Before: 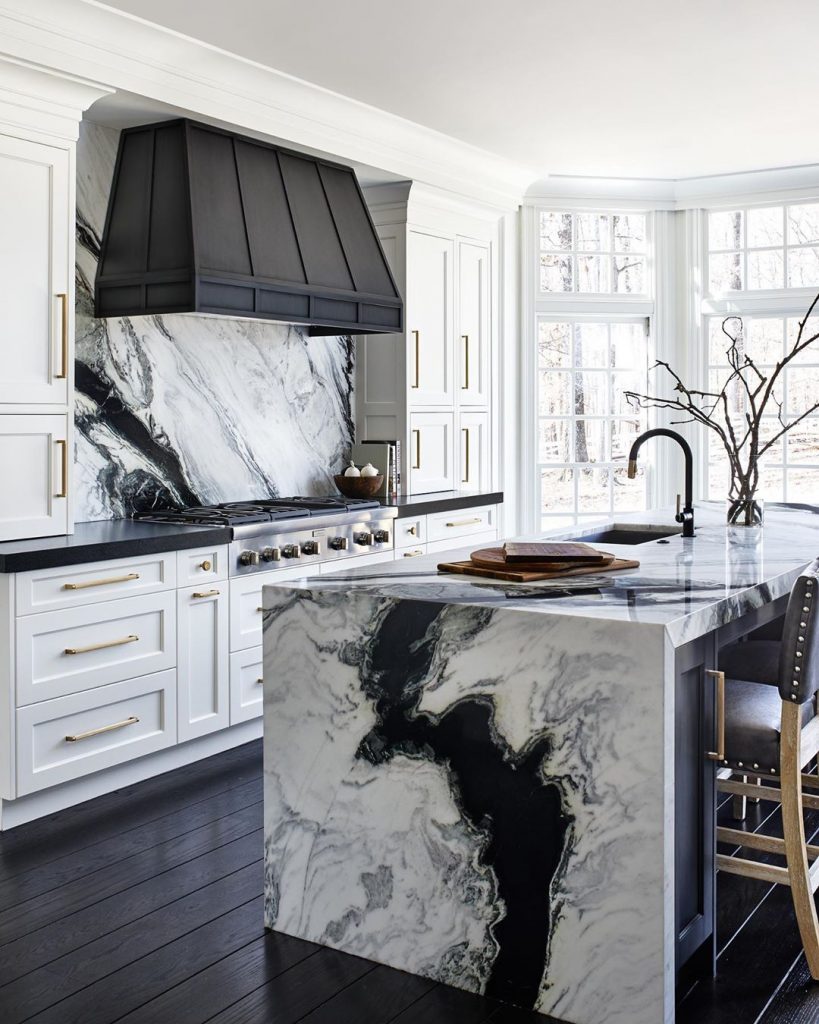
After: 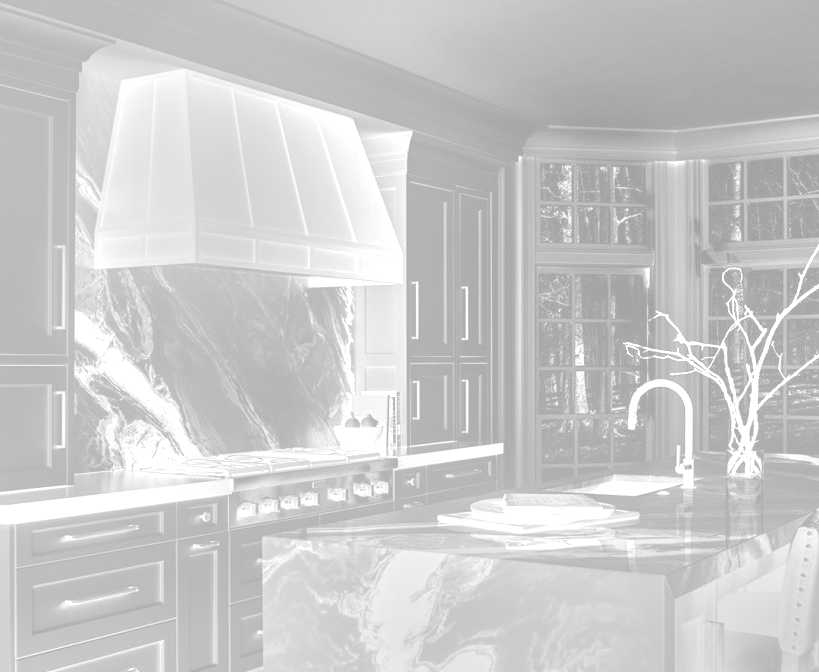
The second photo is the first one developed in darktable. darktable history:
color balance: on, module defaults
local contrast: on, module defaults
monochrome: a 79.32, b 81.83, size 1.1
crop and rotate: top 4.848%, bottom 29.503%
exposure: black level correction 0, exposure 0.5 EV, compensate highlight preservation false
bloom: size 25%, threshold 5%, strength 90%
